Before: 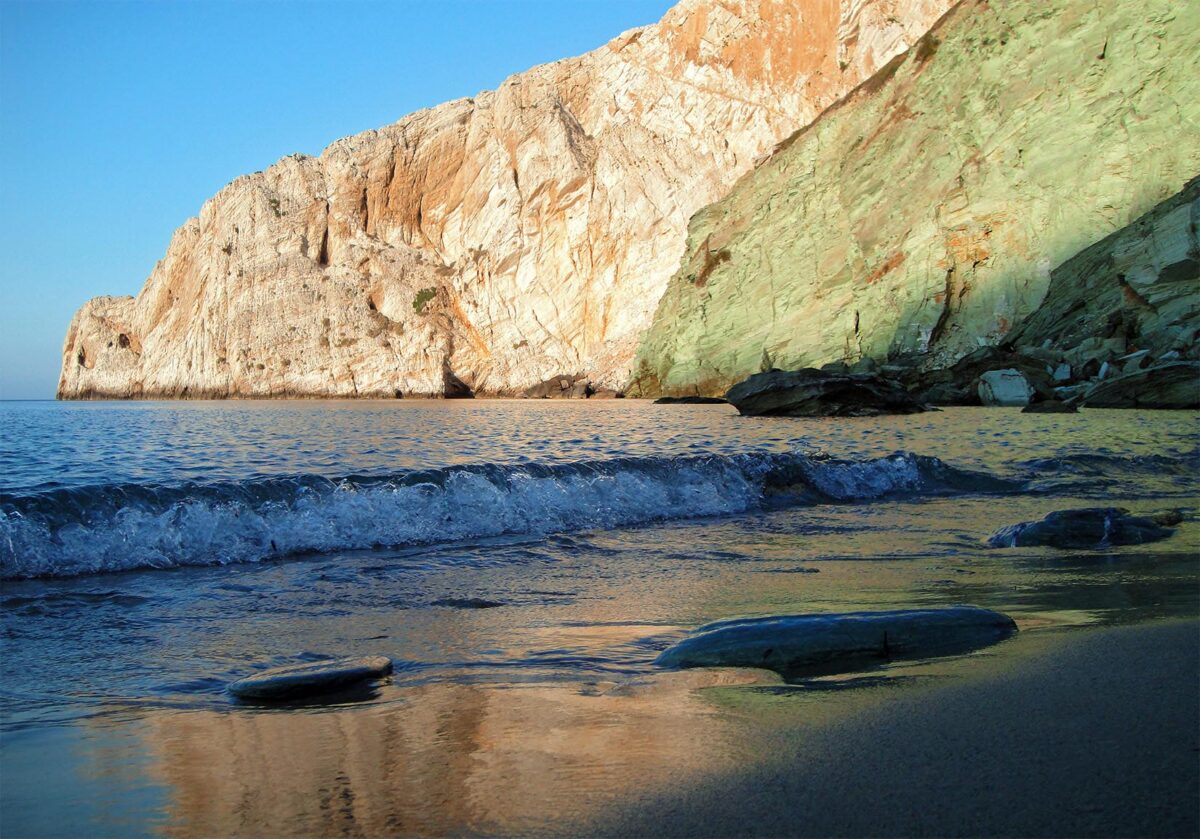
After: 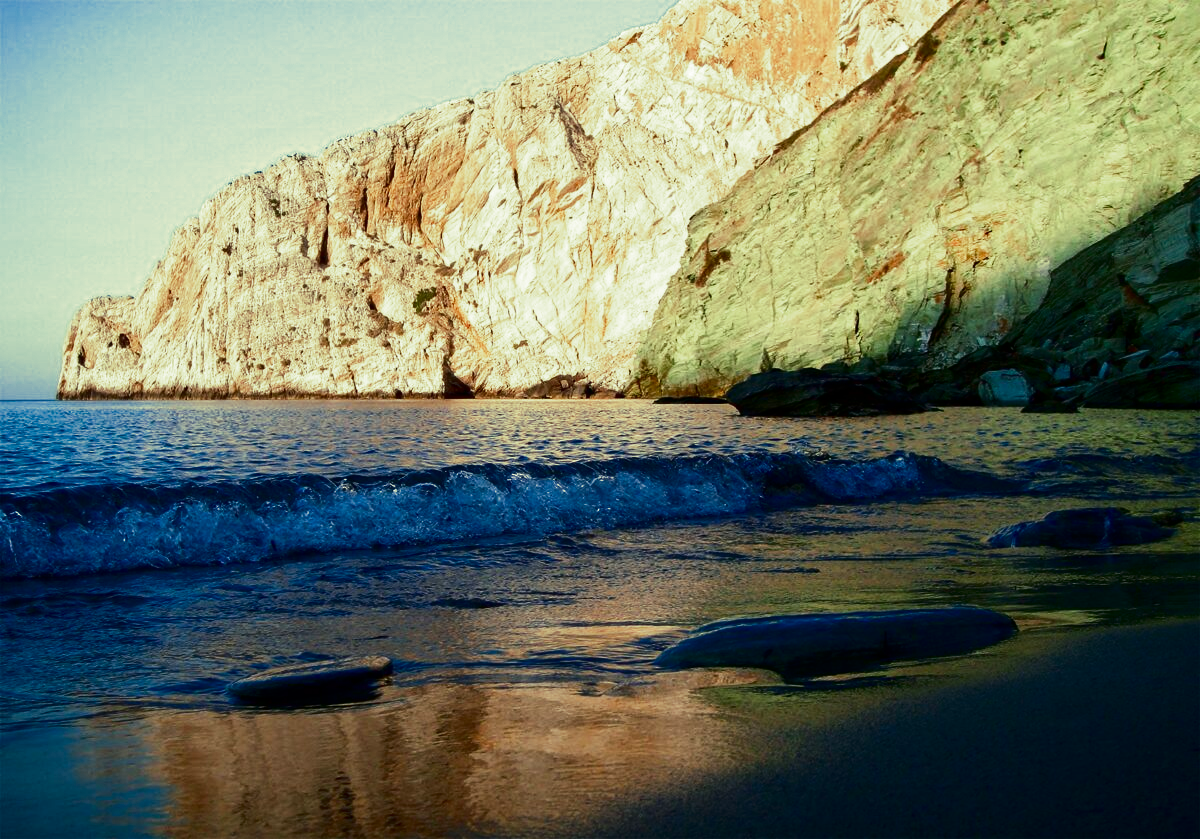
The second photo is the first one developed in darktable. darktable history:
split-toning: shadows › hue 290.82°, shadows › saturation 0.34, highlights › saturation 0.38, balance 0, compress 50%
contrast brightness saturation: contrast 0.22, brightness -0.19, saturation 0.24
